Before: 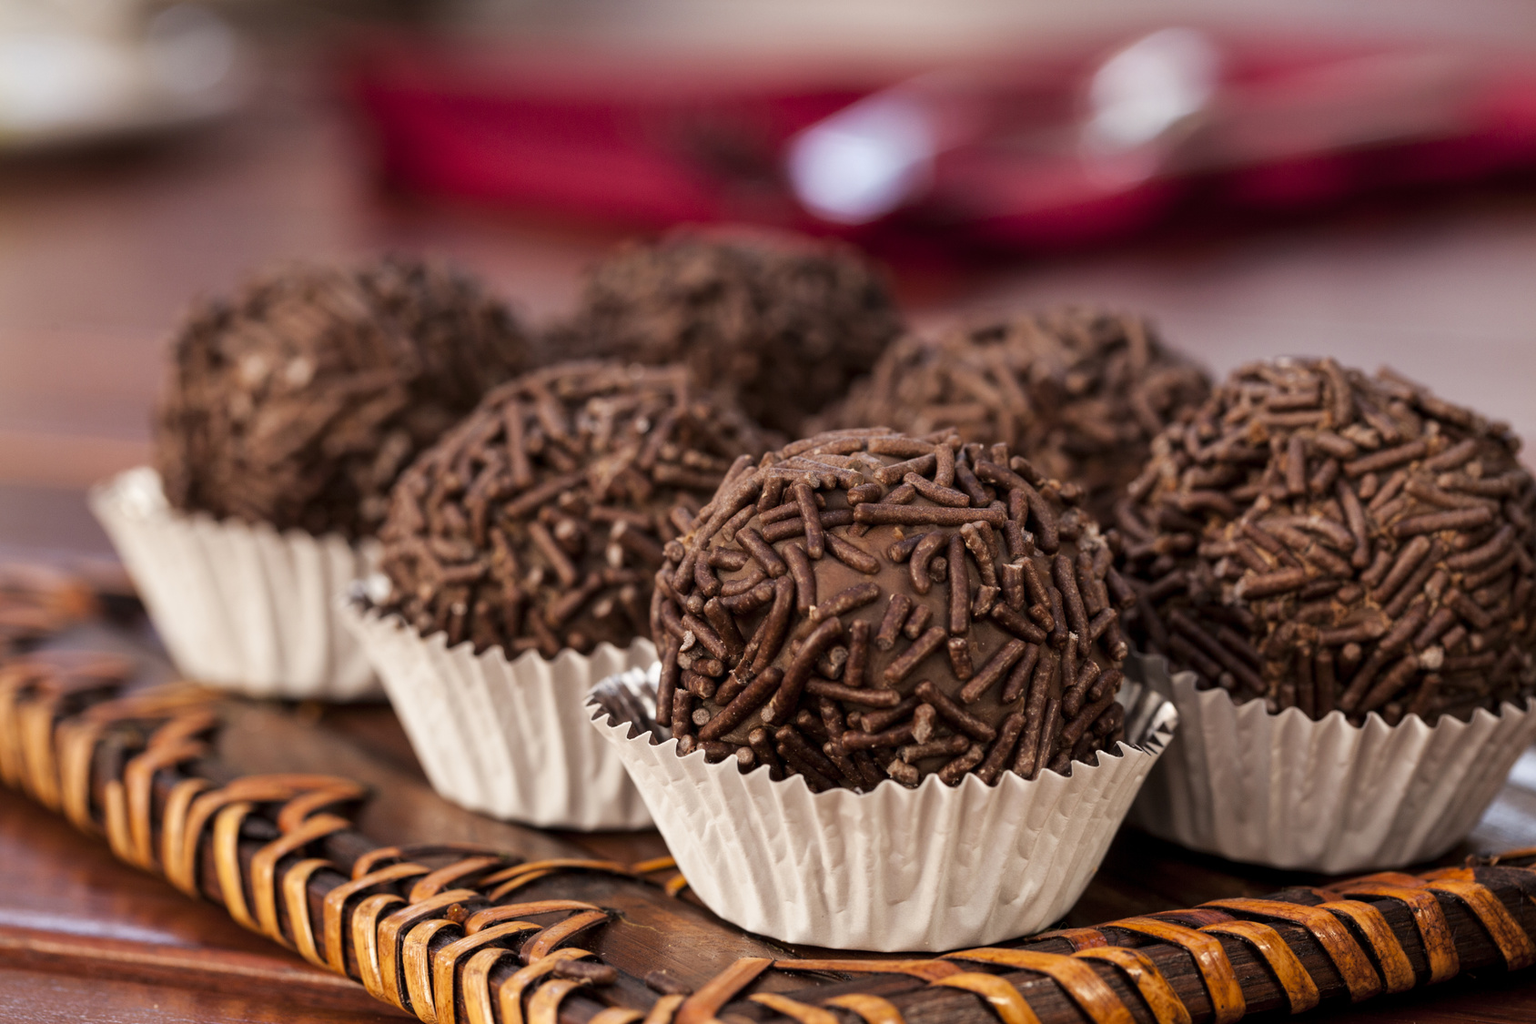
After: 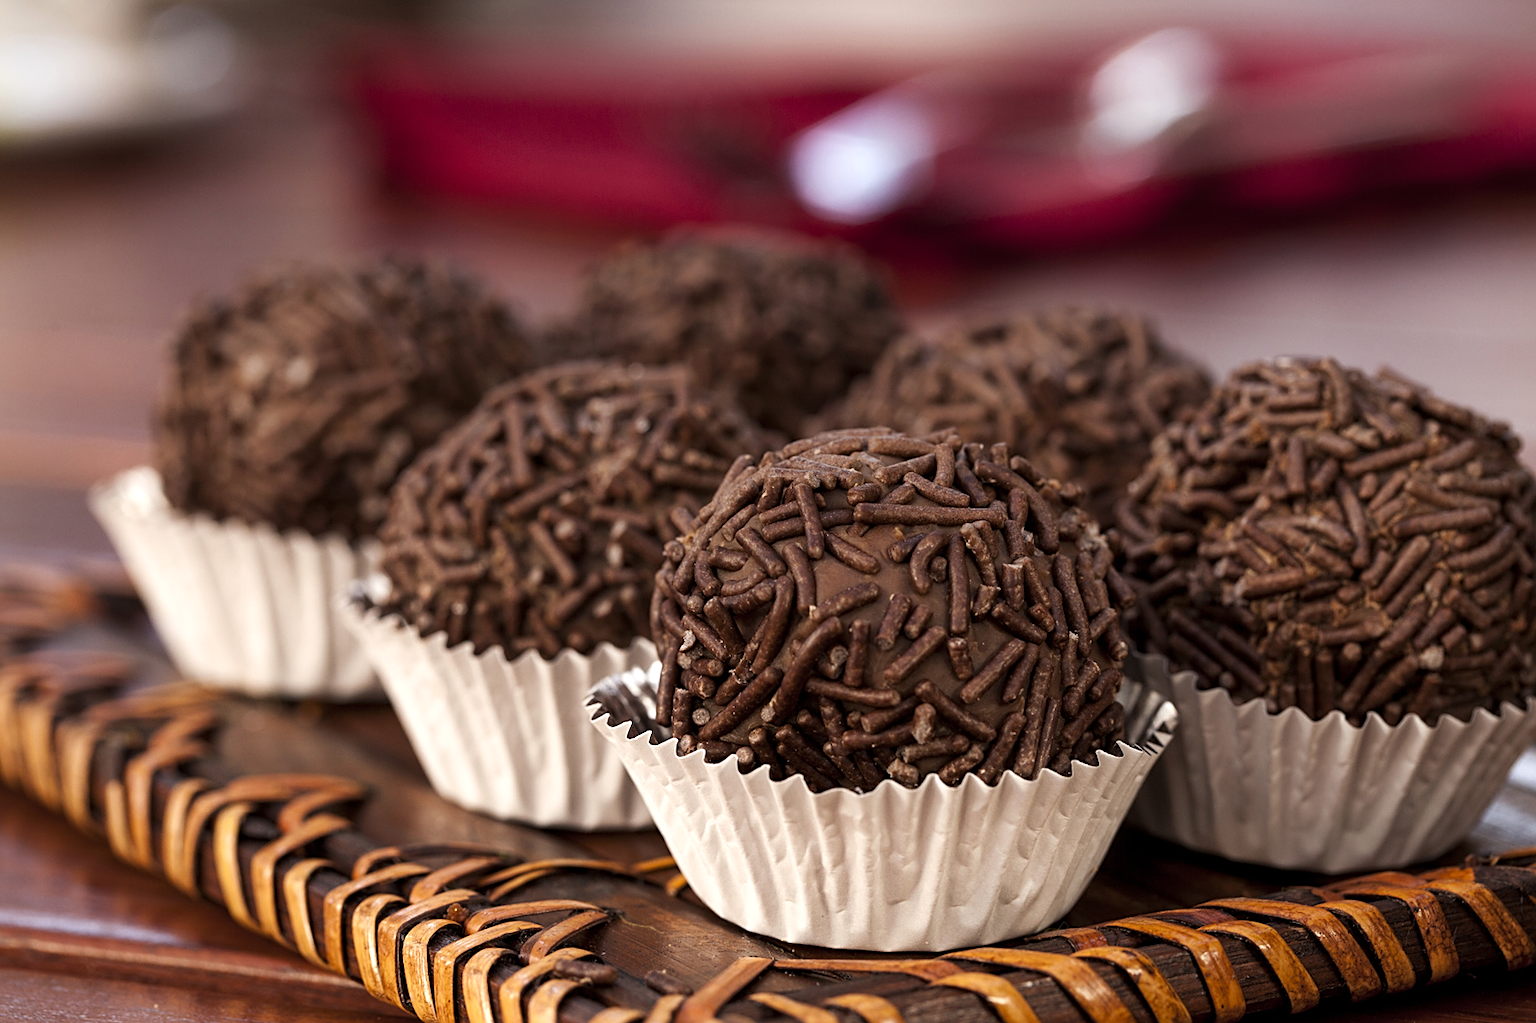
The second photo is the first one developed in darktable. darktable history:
sharpen: on, module defaults
tone equalizer: -8 EV -0.001 EV, -7 EV 0.001 EV, -6 EV -0.002 EV, -5 EV -0.003 EV, -4 EV -0.062 EV, -3 EV -0.222 EV, -2 EV -0.267 EV, -1 EV 0.105 EV, +0 EV 0.303 EV
